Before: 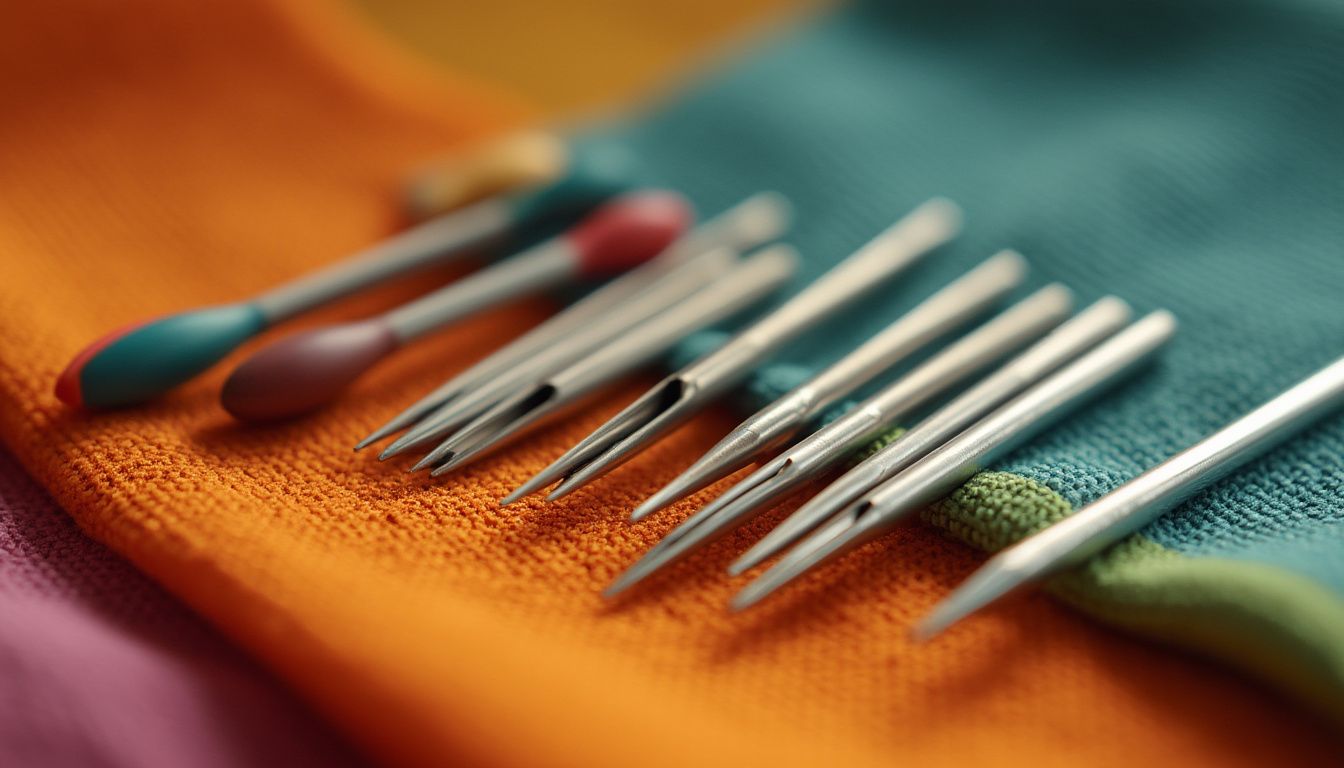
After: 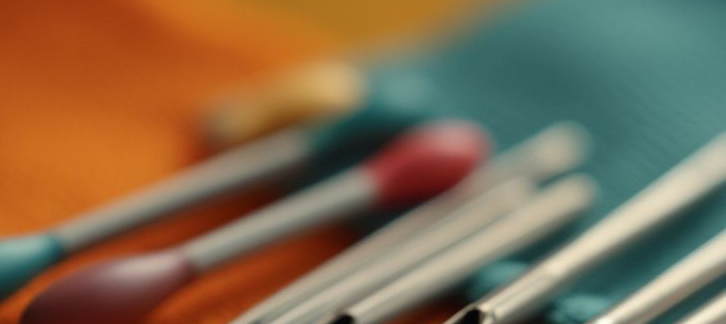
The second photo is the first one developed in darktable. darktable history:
crop: left 15.04%, top 9.121%, right 30.916%, bottom 48.689%
